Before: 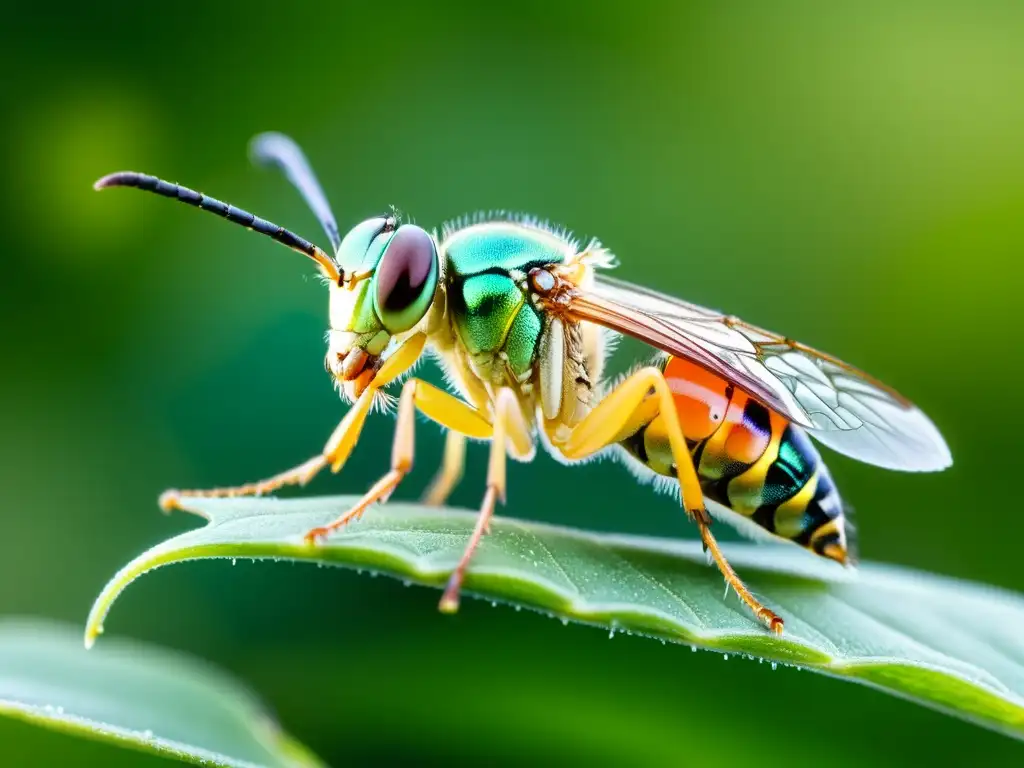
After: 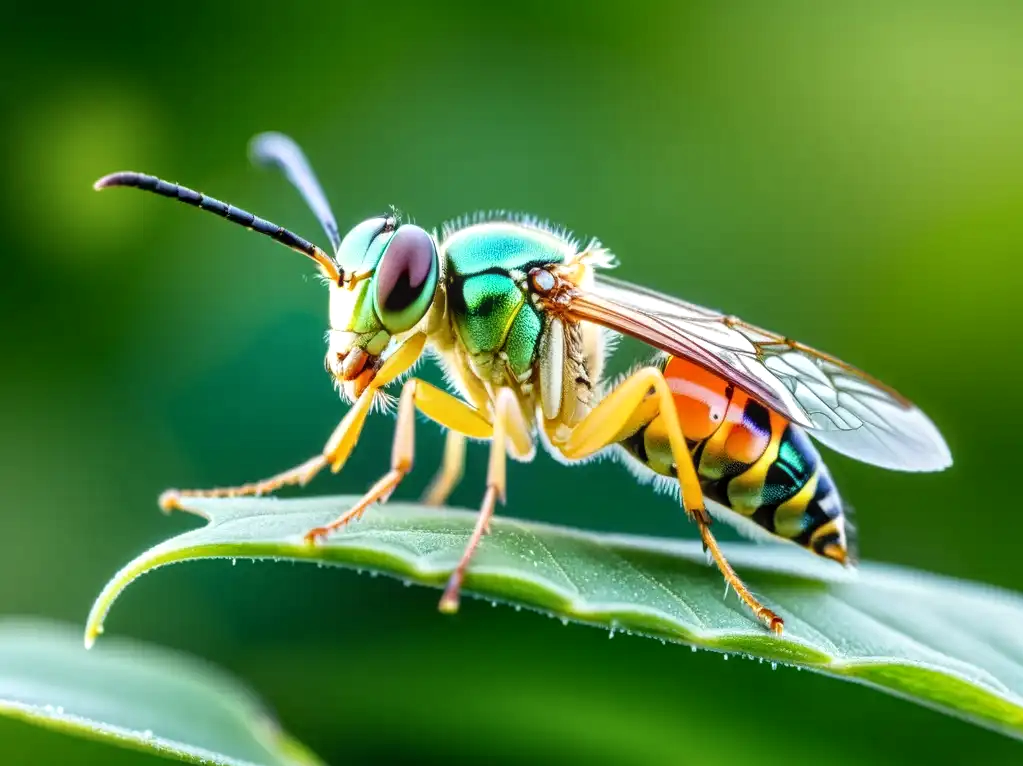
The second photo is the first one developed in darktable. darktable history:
crop: top 0.038%, bottom 0.162%
local contrast: on, module defaults
